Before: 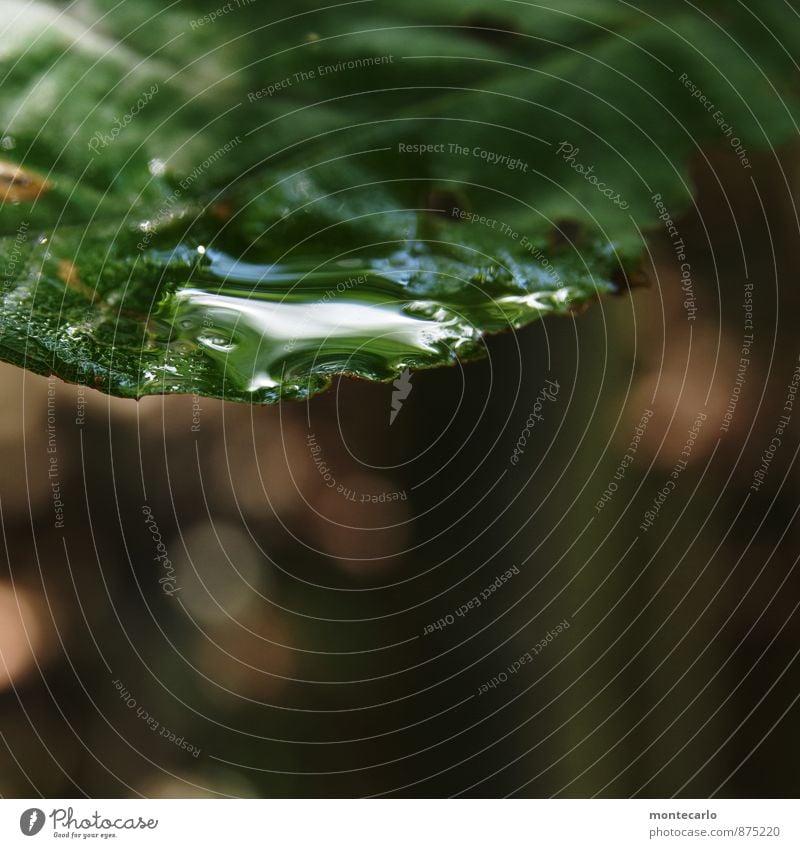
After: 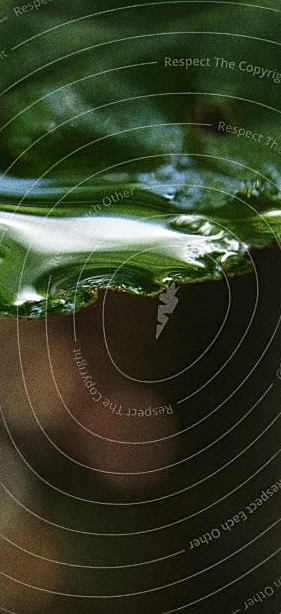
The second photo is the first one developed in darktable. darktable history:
crop and rotate: left 29.476%, top 10.214%, right 35.32%, bottom 17.333%
sharpen: on, module defaults
grain: coarseness 0.09 ISO, strength 40%
